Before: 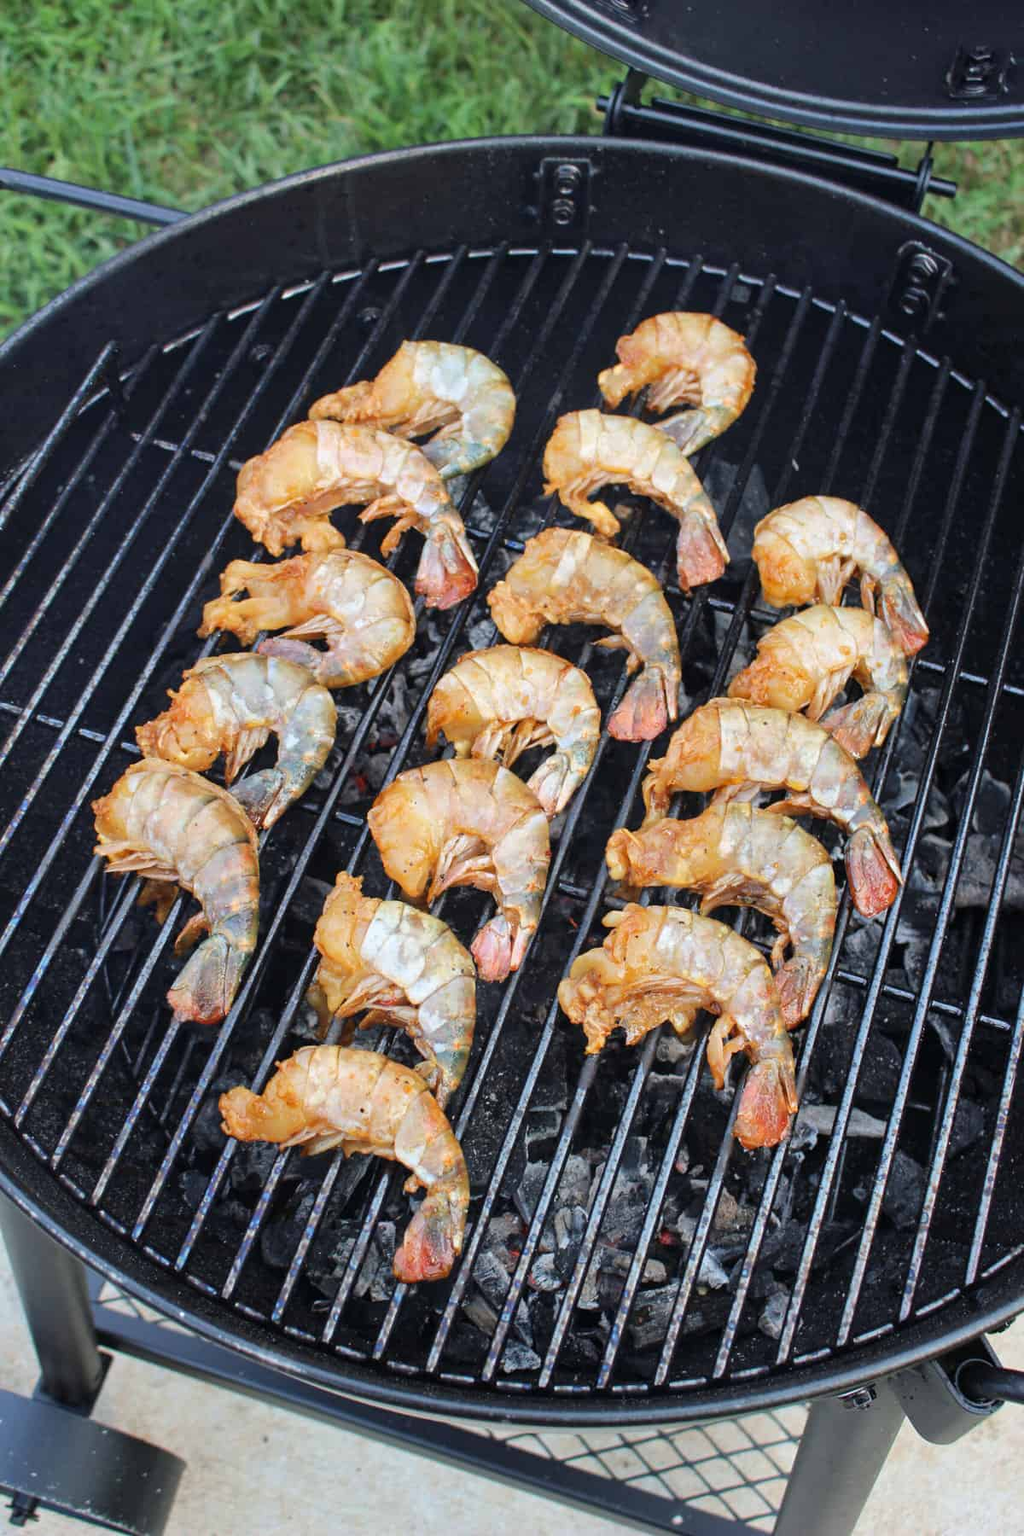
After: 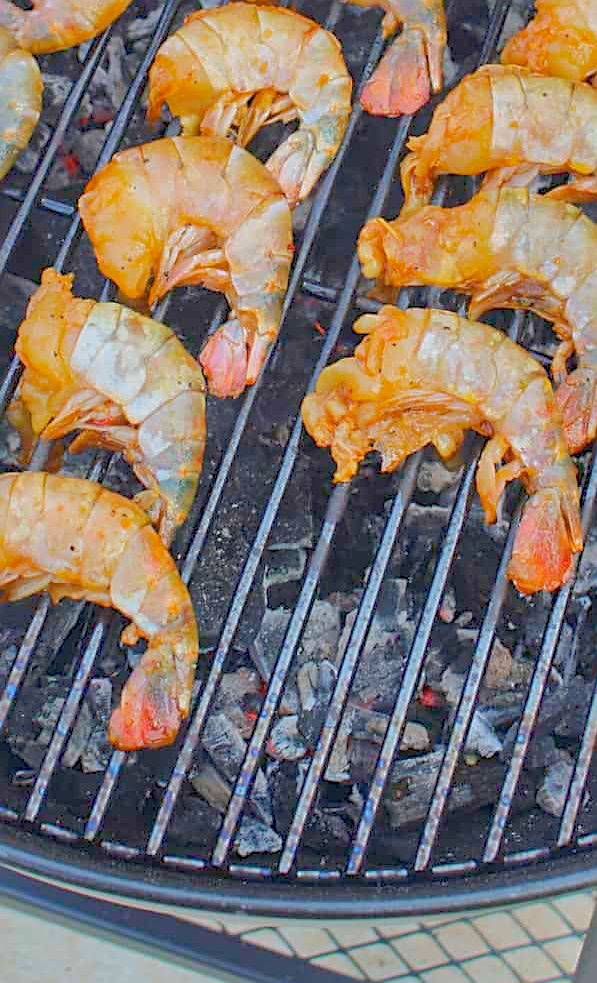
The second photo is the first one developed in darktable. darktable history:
shadows and highlights: on, module defaults
color balance rgb: perceptual saturation grading › global saturation 9.927%, perceptual brilliance grading › global brilliance 9.18%, perceptual brilliance grading › shadows 15.602%, global vibrance 23.984%, contrast -25.184%
crop: left 29.361%, top 41.844%, right 20.832%, bottom 3.492%
sharpen: on, module defaults
